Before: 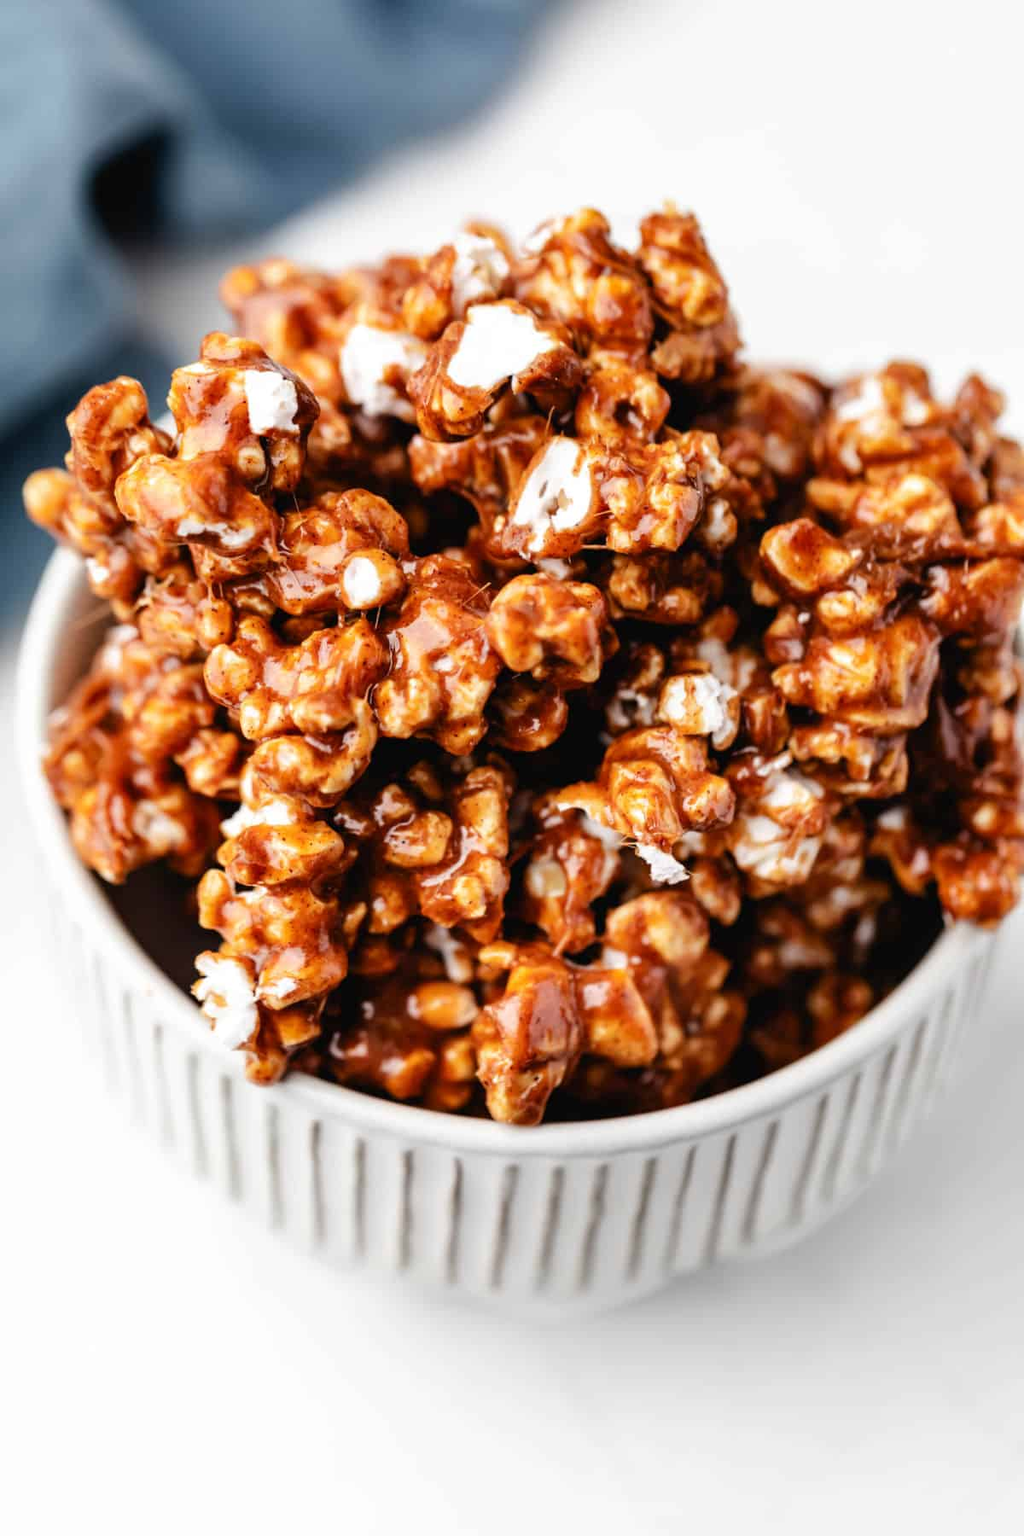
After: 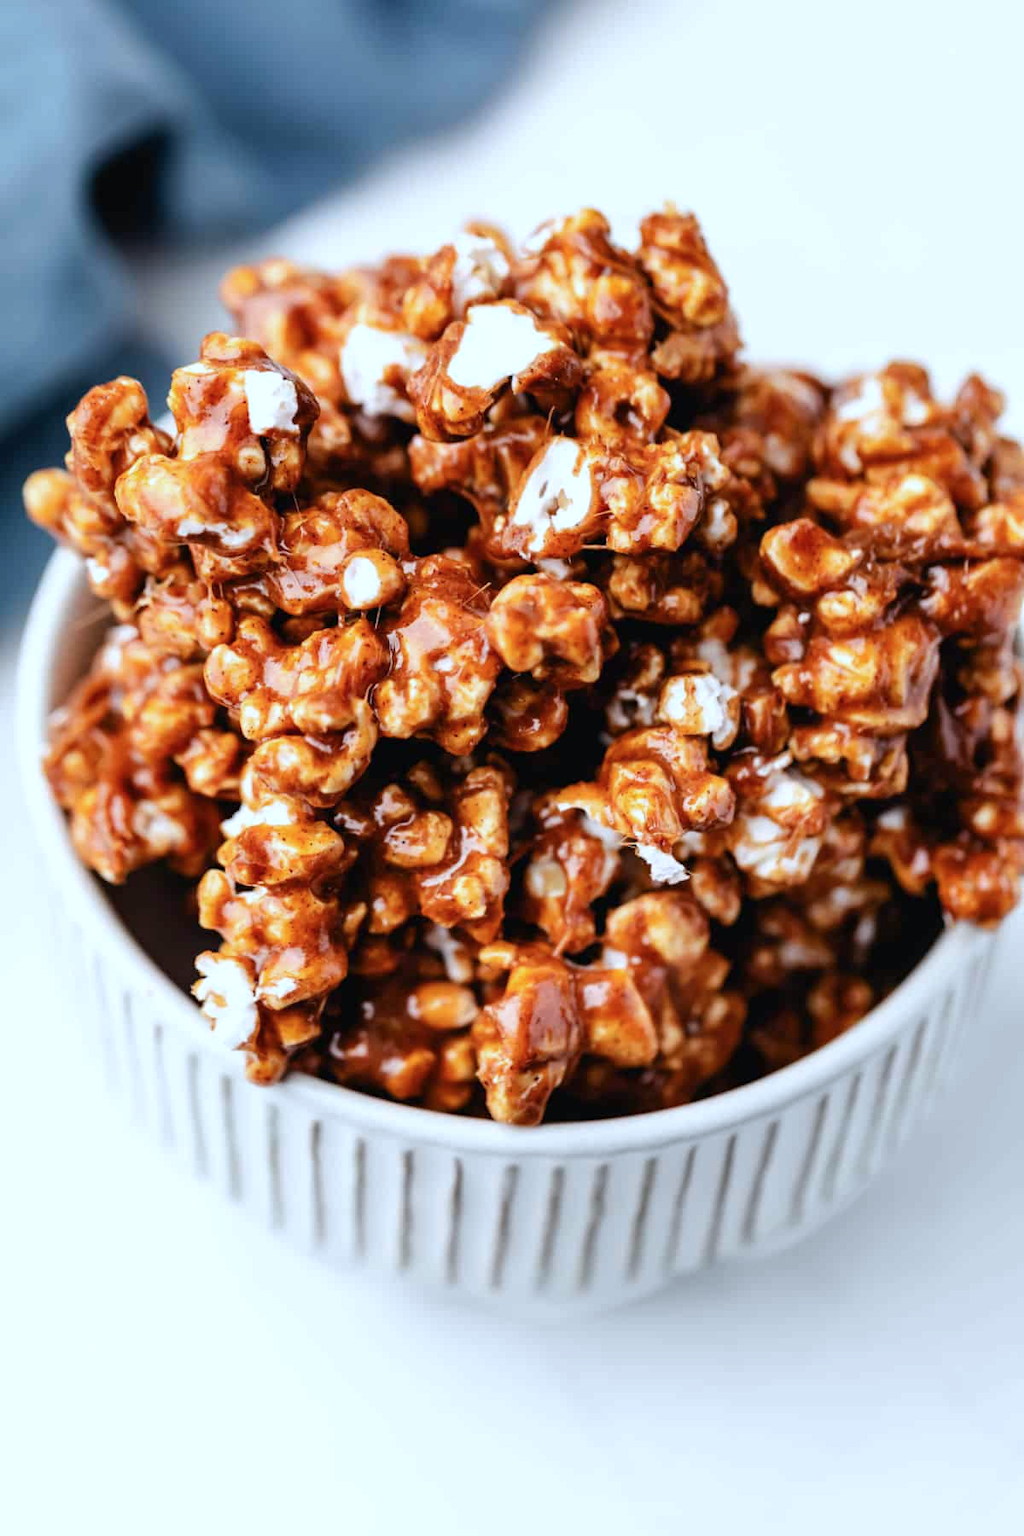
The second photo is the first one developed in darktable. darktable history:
color calibration: illuminant custom, x 0.368, y 0.373, temperature 4339.97 K
